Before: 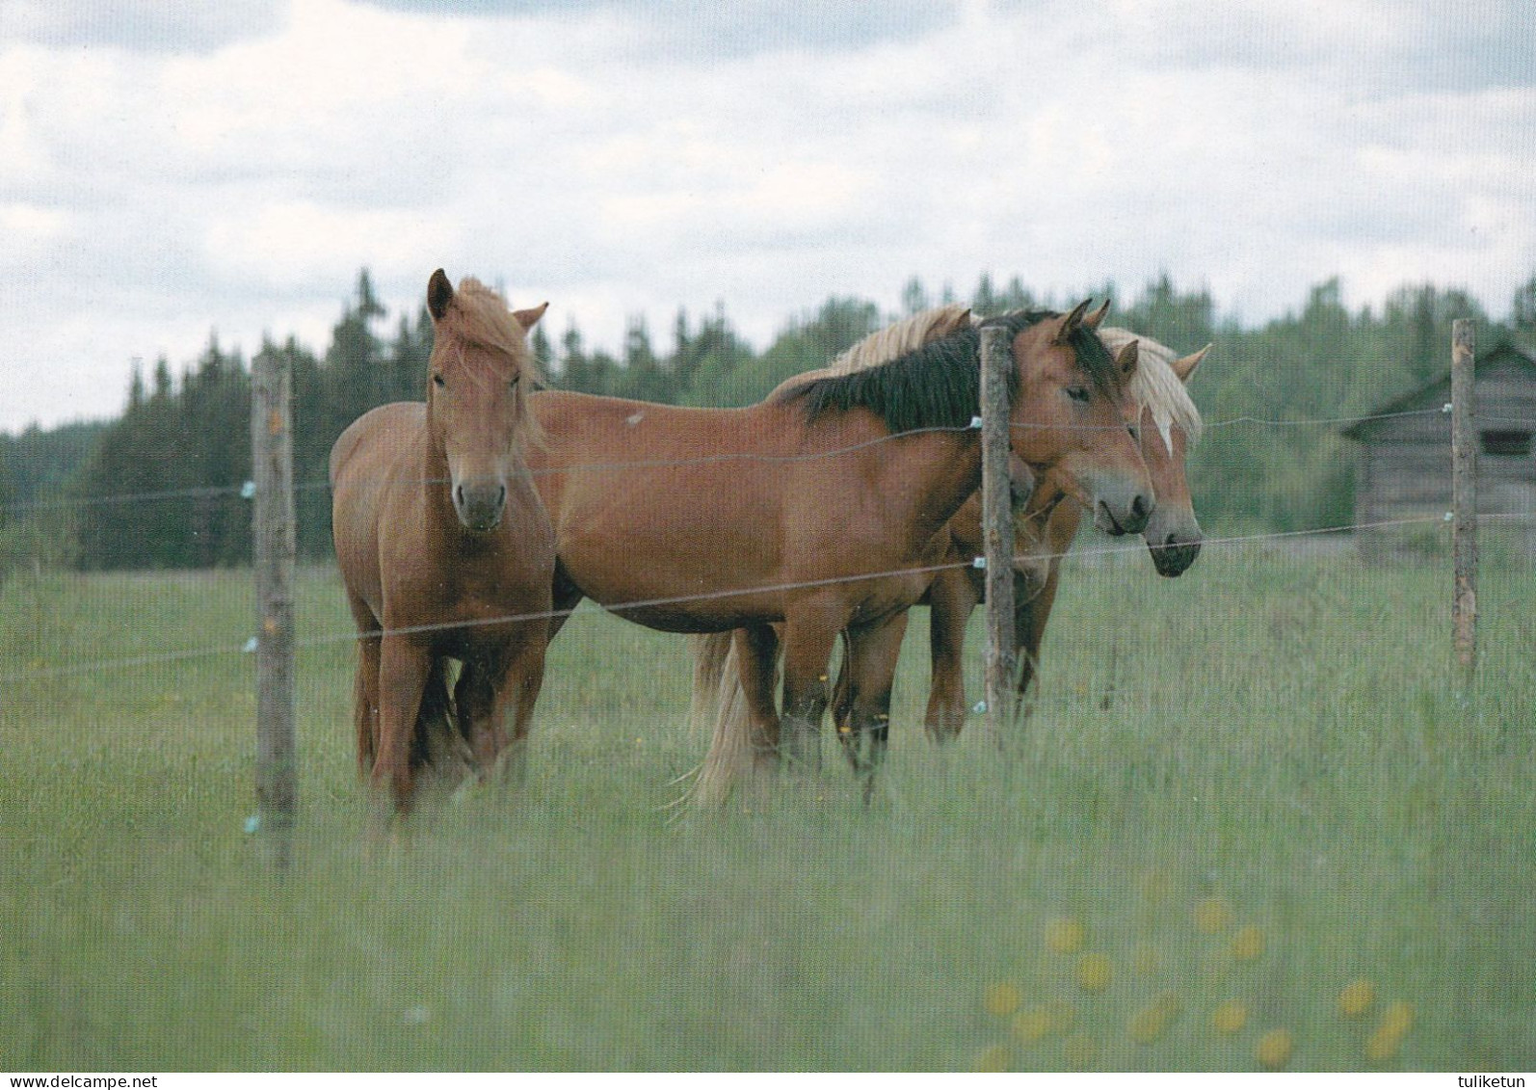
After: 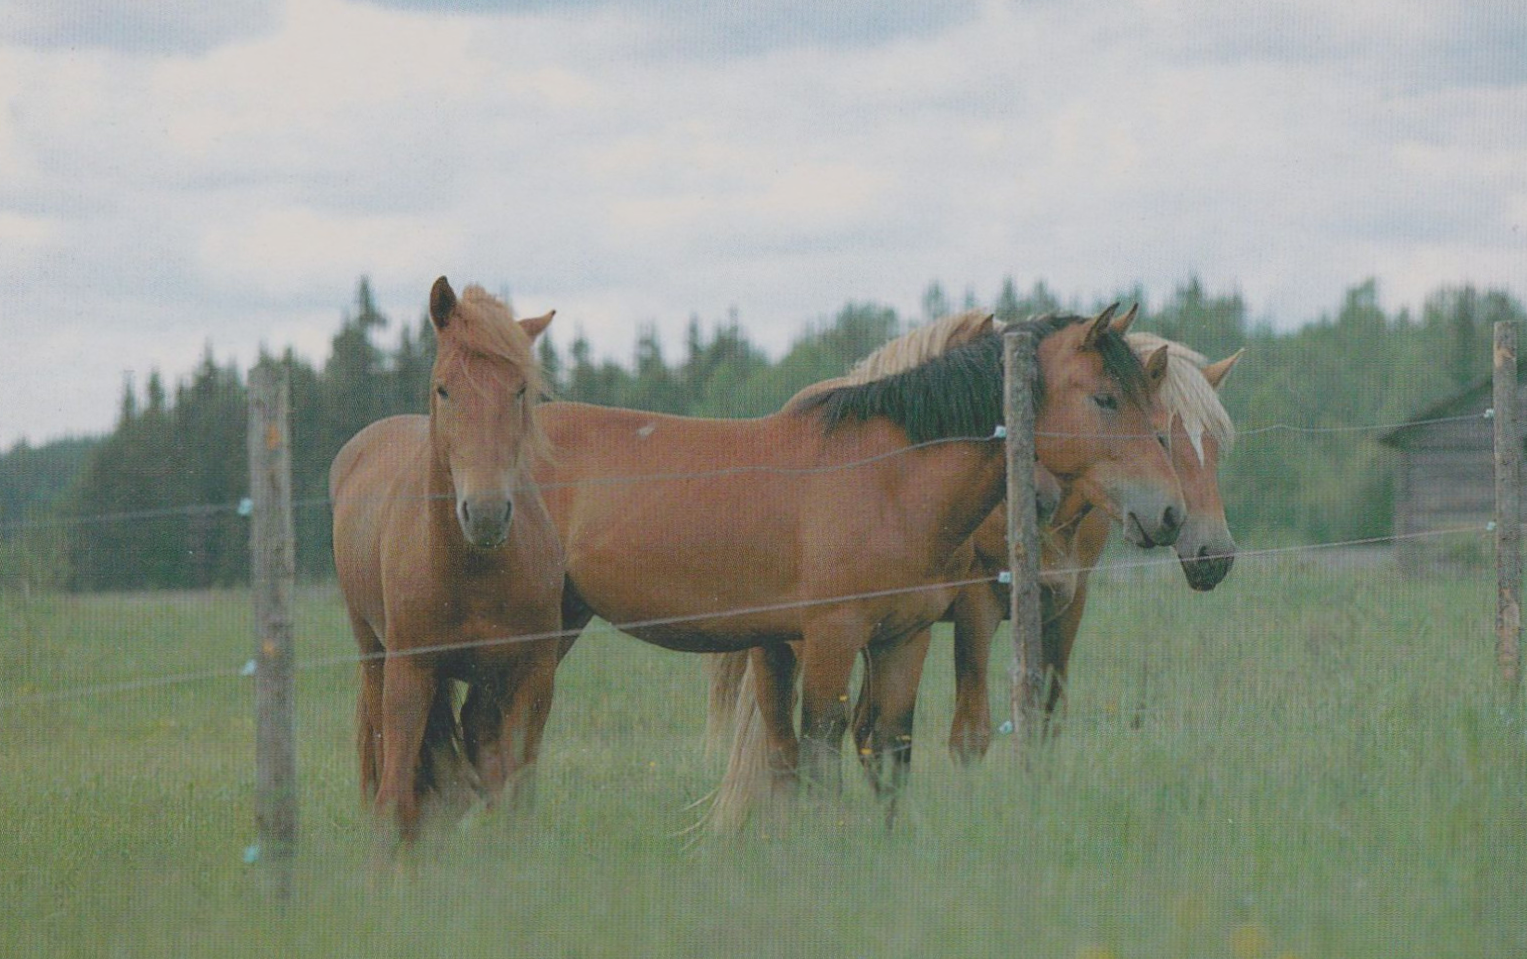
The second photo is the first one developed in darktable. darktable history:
contrast brightness saturation: contrast -0.282
crop and rotate: angle 0.397°, left 0.306%, right 2.962%, bottom 14.366%
